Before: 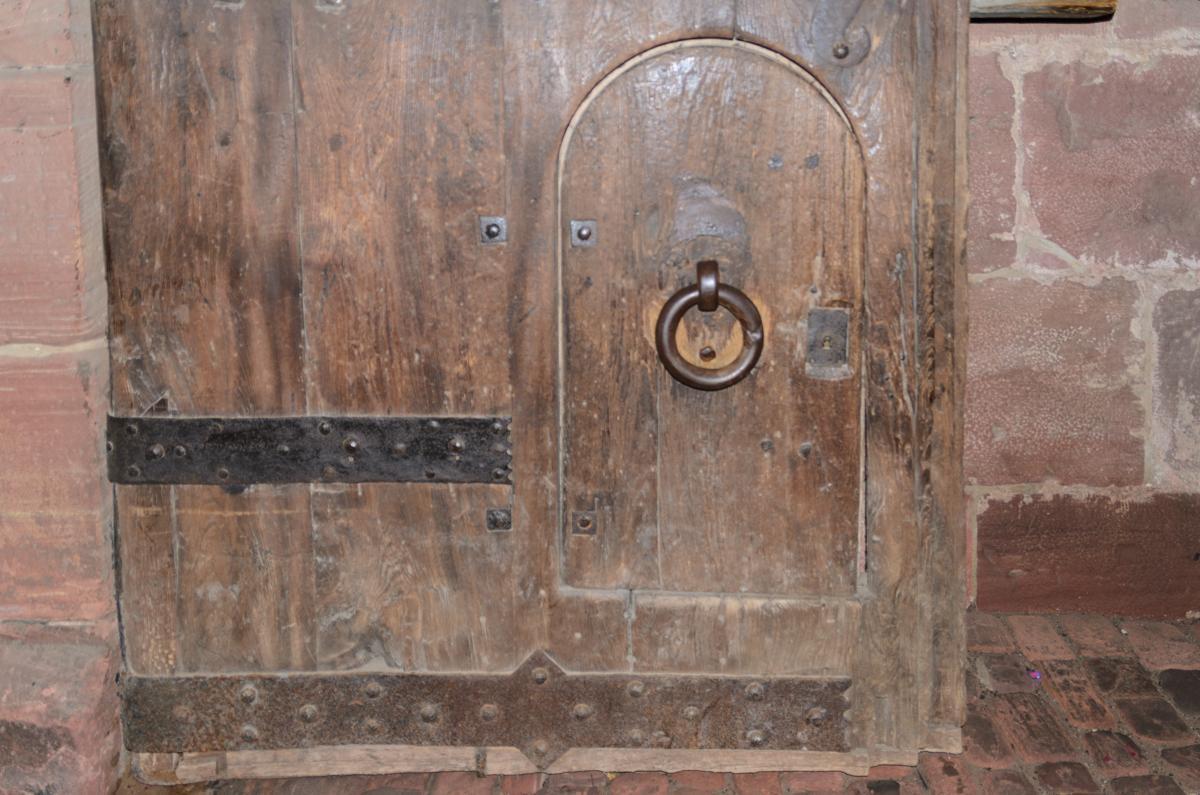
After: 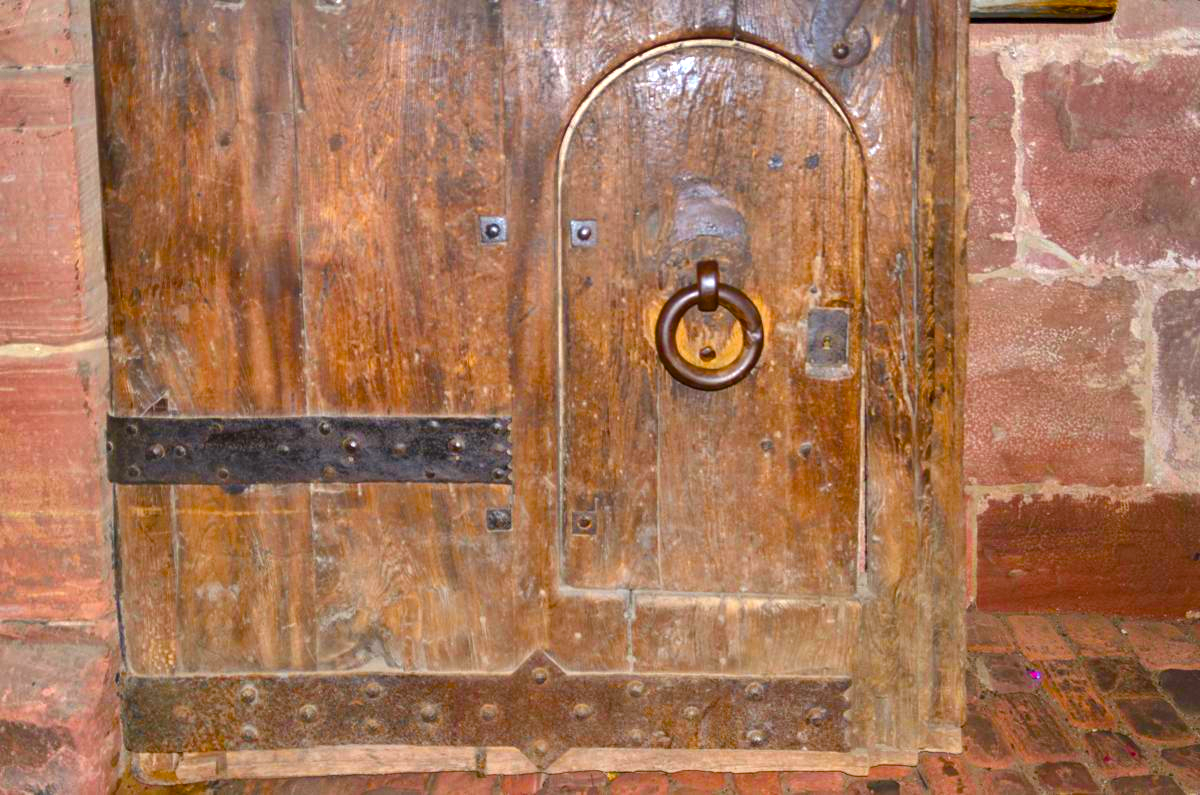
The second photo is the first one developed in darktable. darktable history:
shadows and highlights: shadows 19.13, highlights -83.41, soften with gaussian
color balance rgb: linear chroma grading › global chroma 25%, perceptual saturation grading › global saturation 45%, perceptual saturation grading › highlights -50%, perceptual saturation grading › shadows 30%, perceptual brilliance grading › global brilliance 18%, global vibrance 40%
